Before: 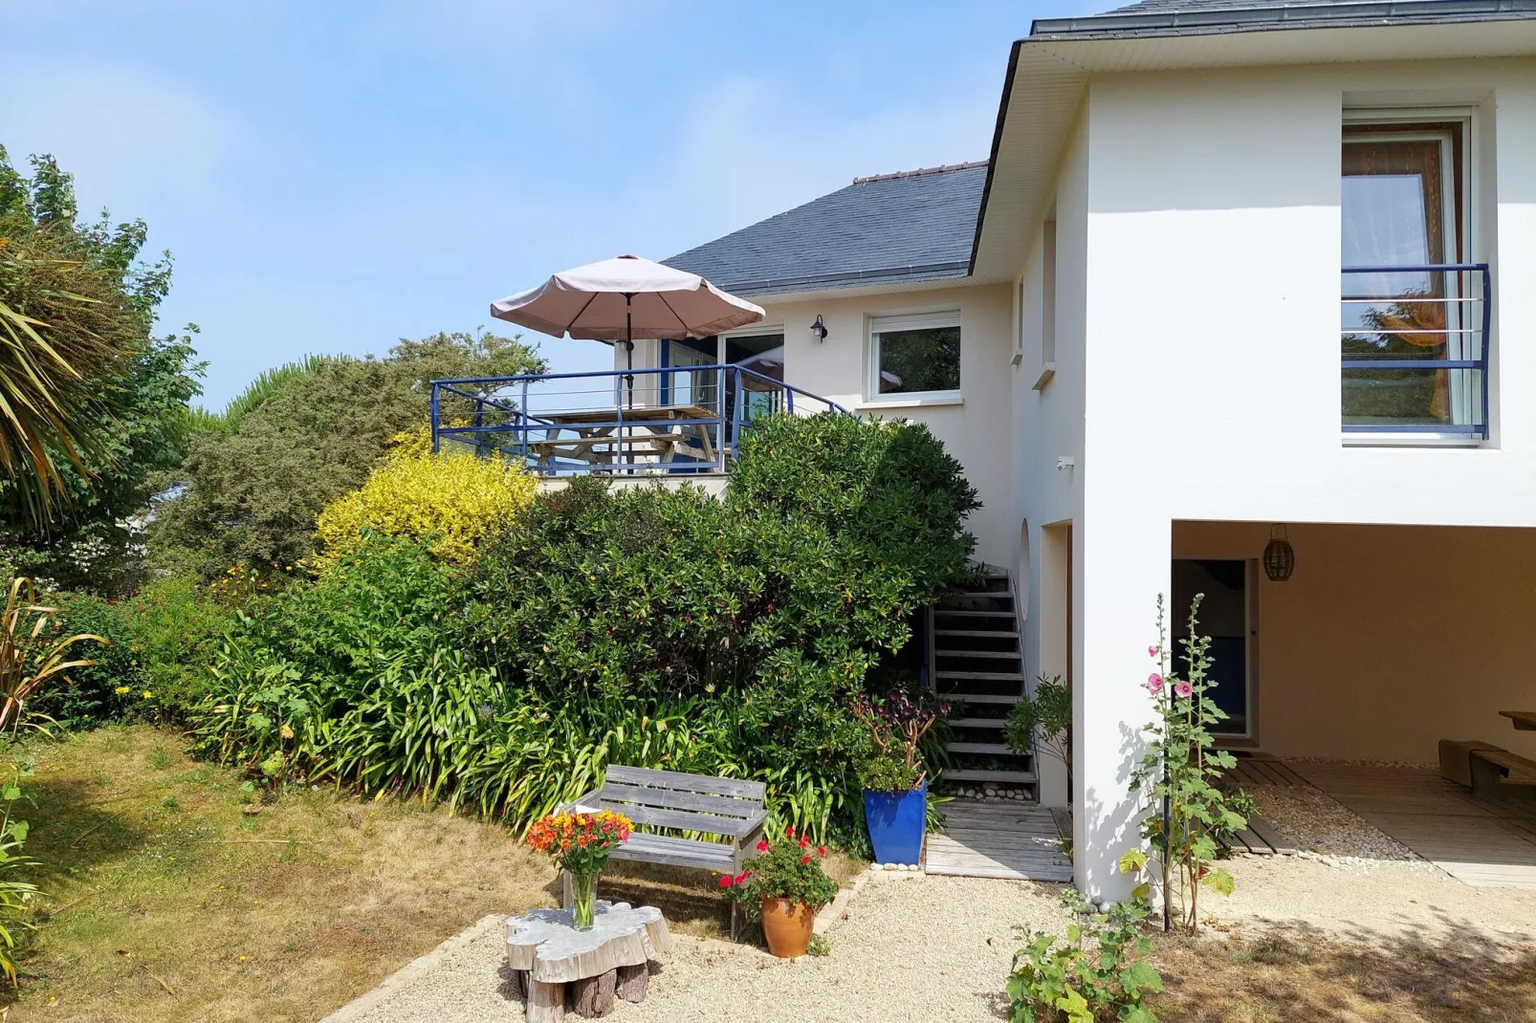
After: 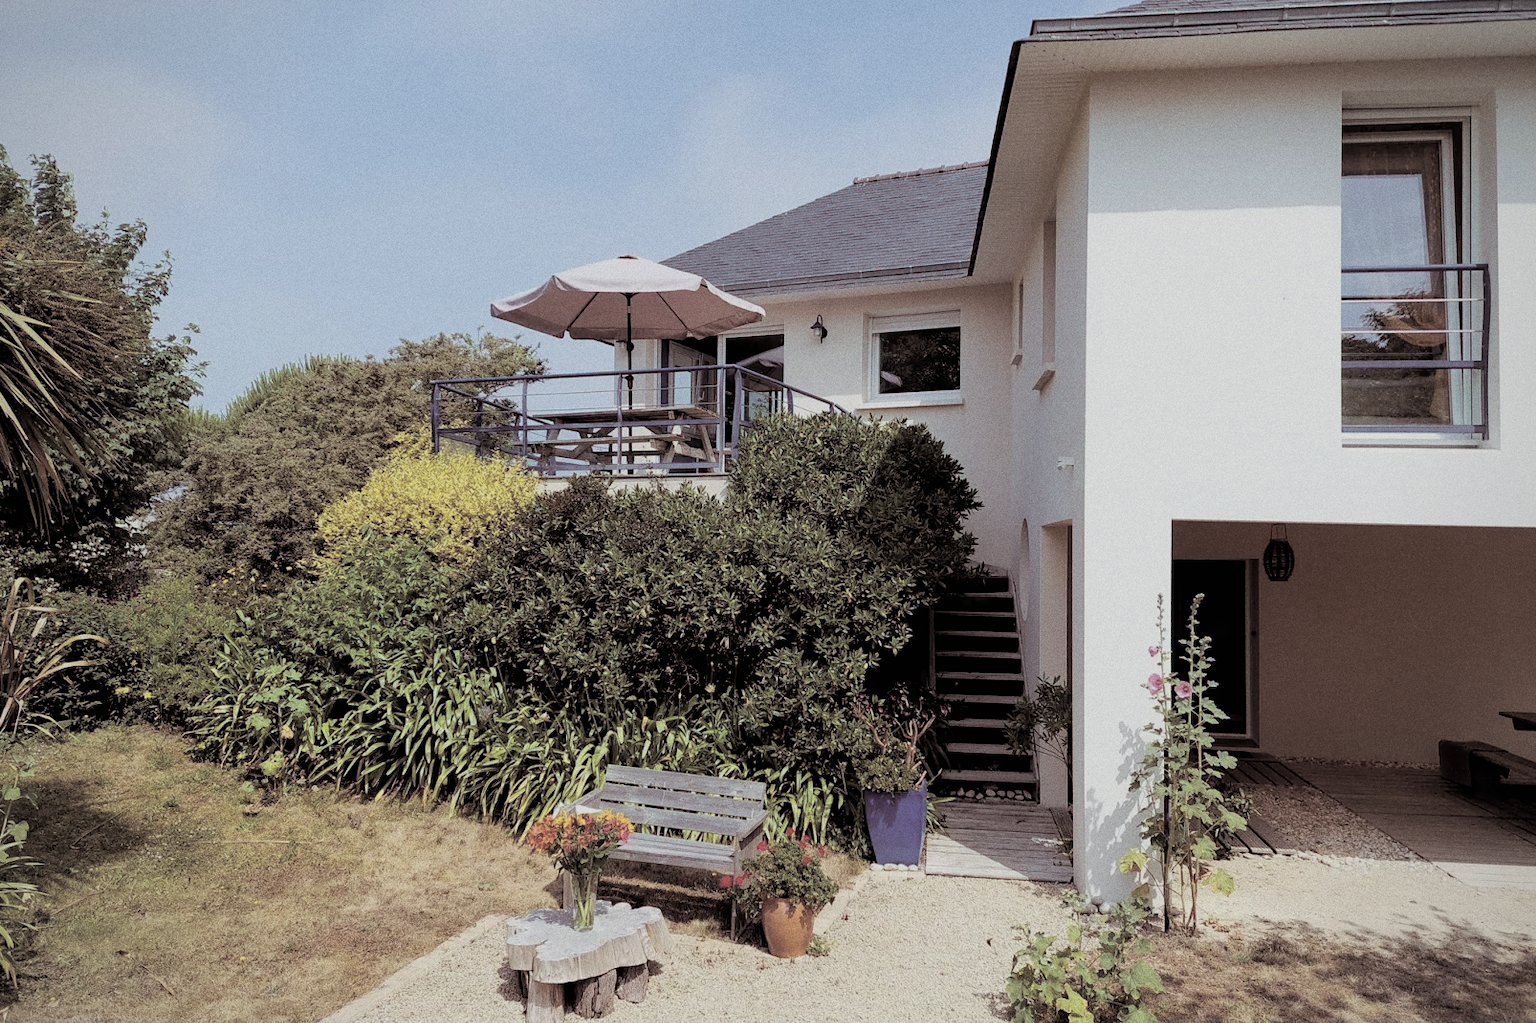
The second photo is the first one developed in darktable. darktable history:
filmic rgb: black relative exposure -4.88 EV, hardness 2.82
shadows and highlights: shadows 43.06, highlights 6.94
velvia: strength 21.76%
grain: on, module defaults
split-toning: shadows › saturation 0.2
color correction: saturation 0.57
vignetting: fall-off radius 81.94%
